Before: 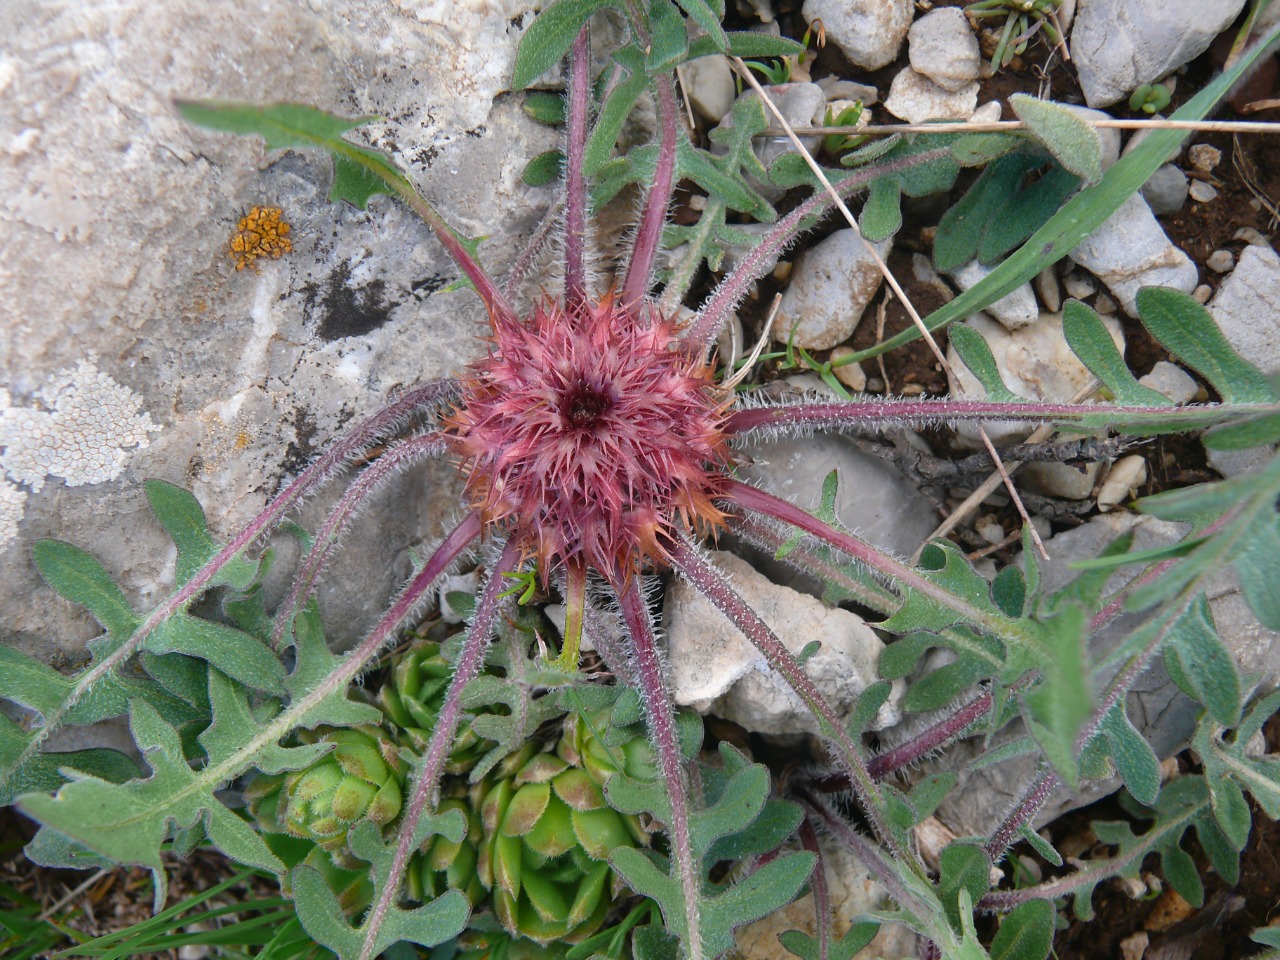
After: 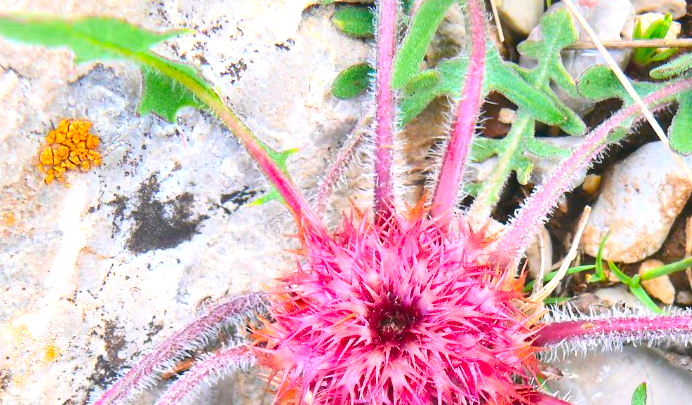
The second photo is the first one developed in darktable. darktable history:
exposure: exposure 0.997 EV, compensate highlight preservation false
crop: left 14.961%, top 9.07%, right 30.927%, bottom 48.647%
contrast brightness saturation: contrast 0.201, brightness 0.194, saturation 0.811
